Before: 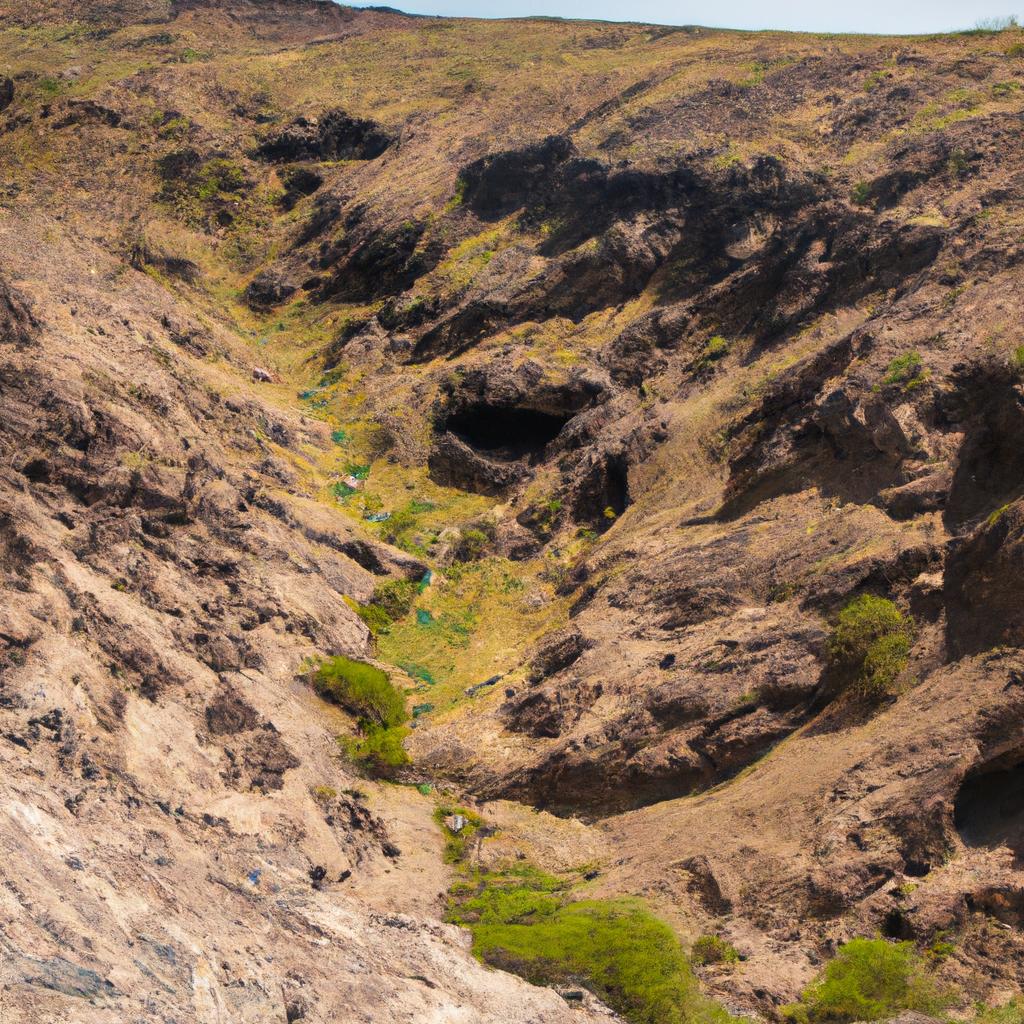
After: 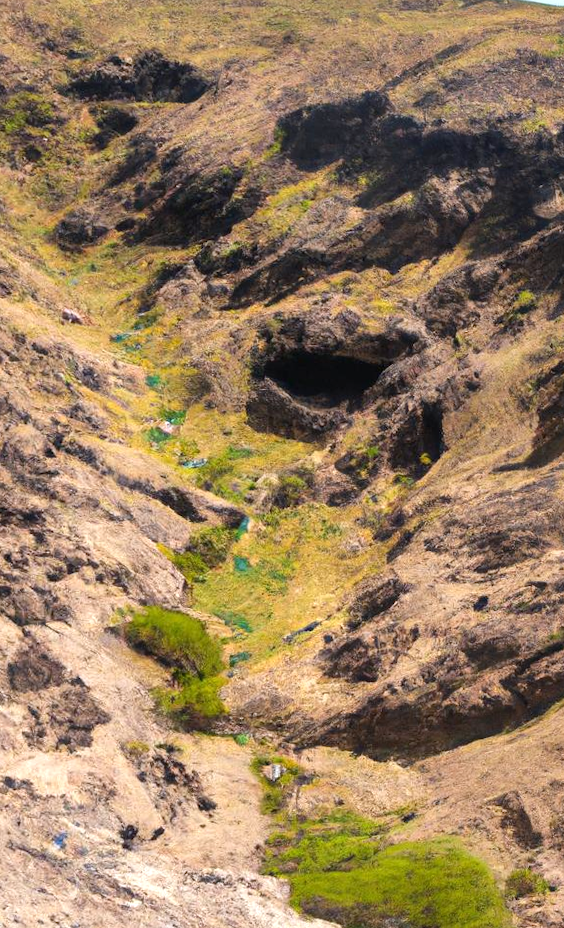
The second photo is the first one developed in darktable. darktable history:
crop: left 21.674%, right 22.086%
rotate and perspective: rotation -0.013°, lens shift (vertical) -0.027, lens shift (horizontal) 0.178, crop left 0.016, crop right 0.989, crop top 0.082, crop bottom 0.918
exposure: exposure 0.376 EV, compensate highlight preservation false
white balance: red 0.98, blue 1.034
